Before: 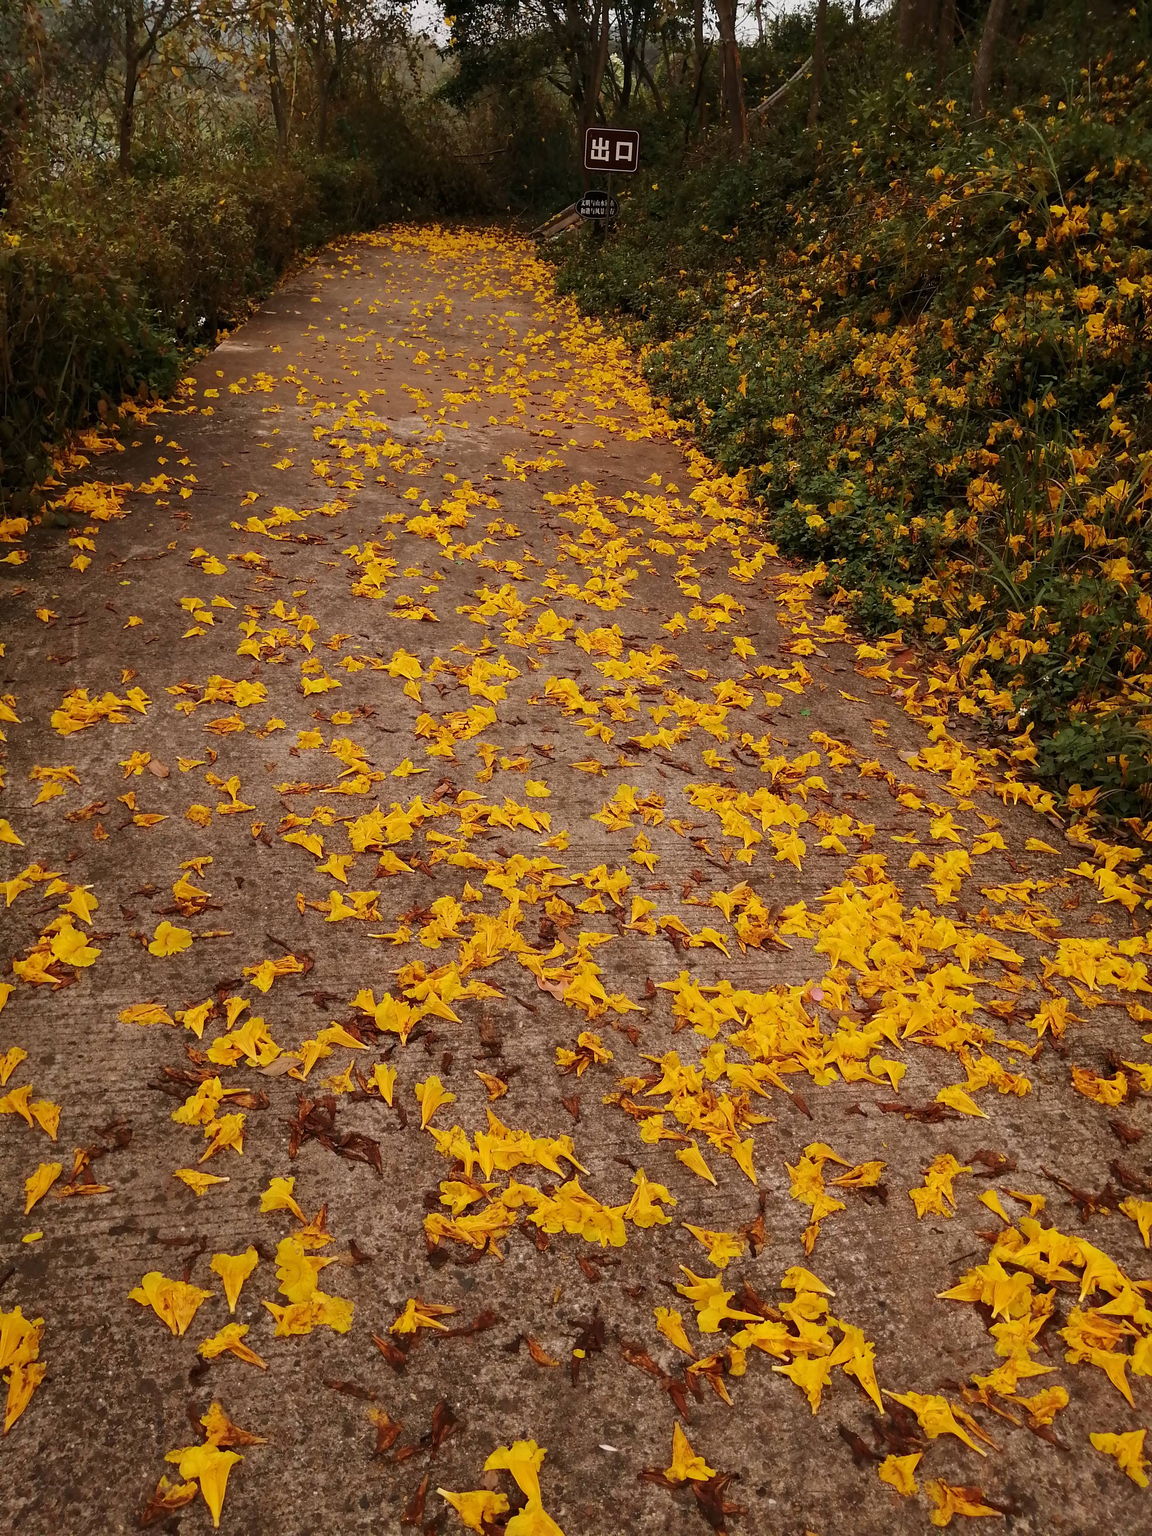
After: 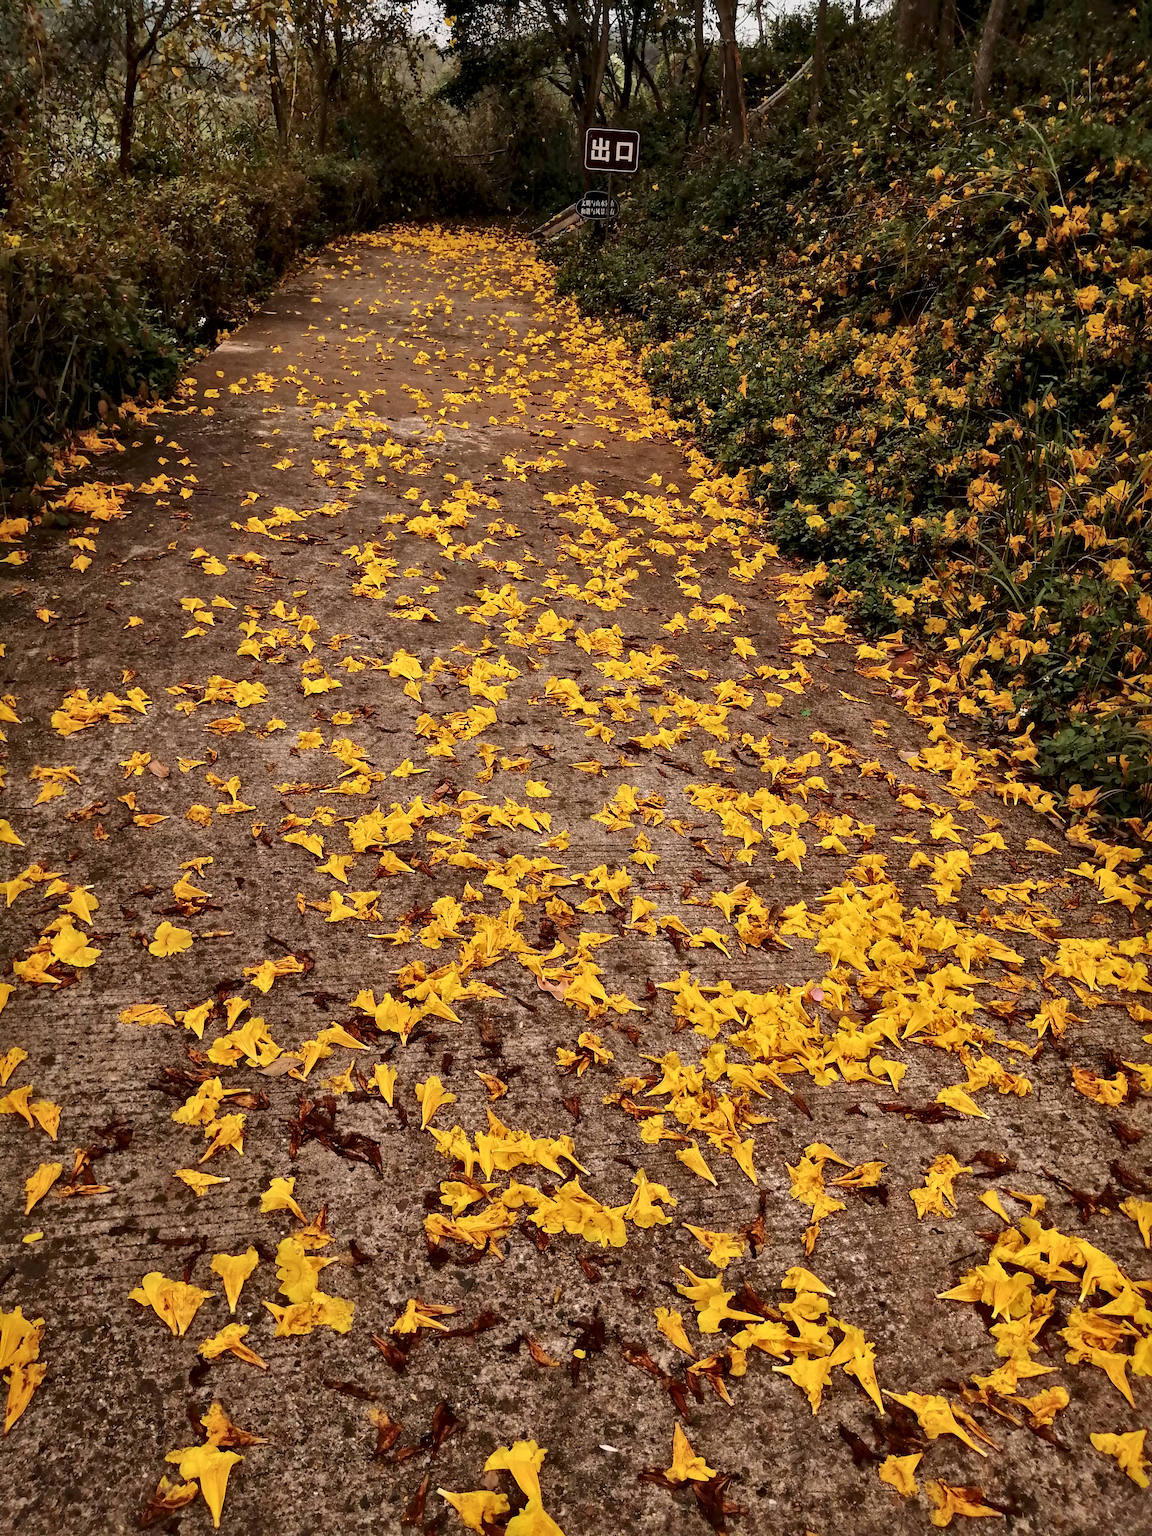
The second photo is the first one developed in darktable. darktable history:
local contrast: mode bilateral grid, contrast 69, coarseness 75, detail 180%, midtone range 0.2
